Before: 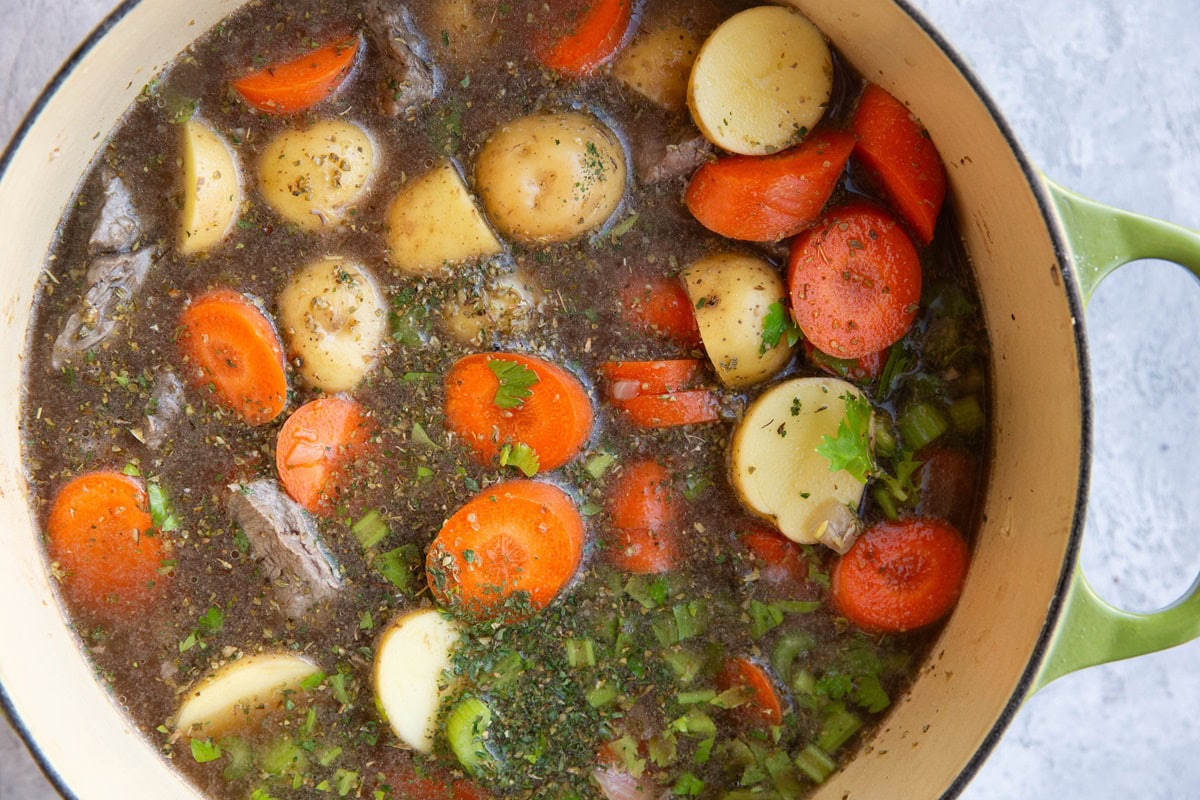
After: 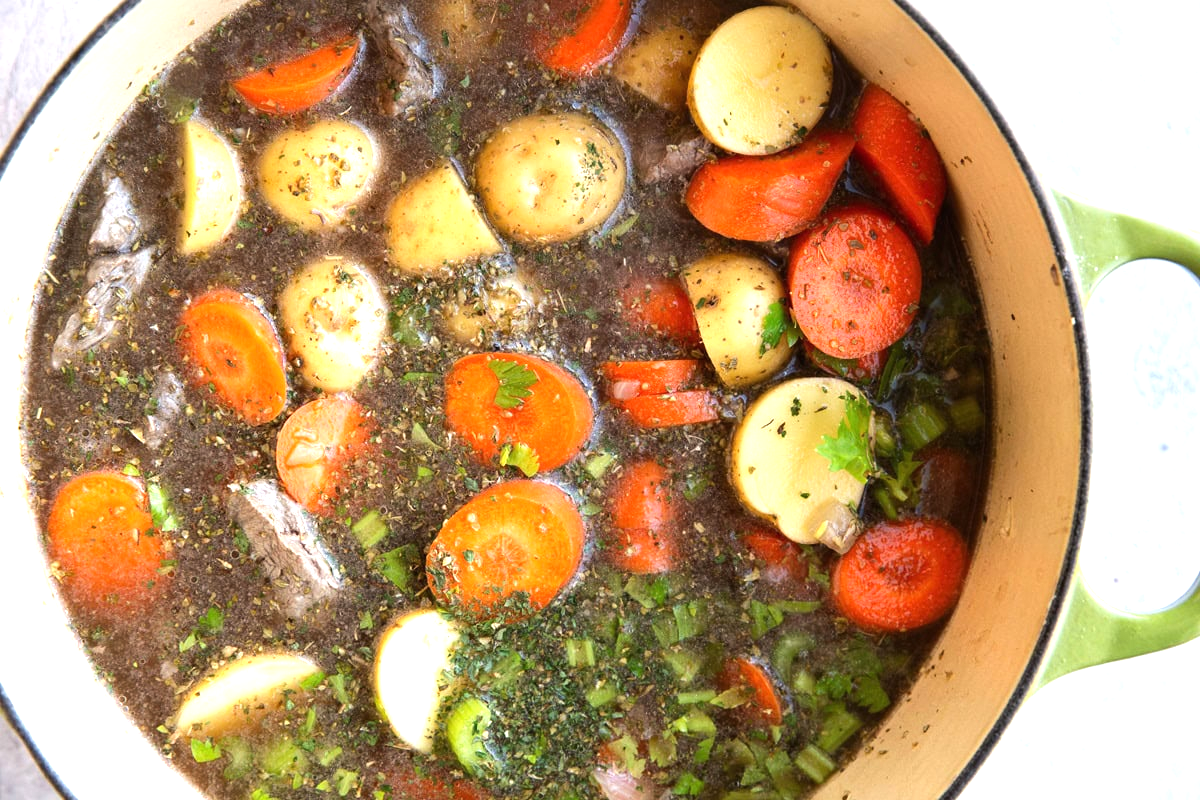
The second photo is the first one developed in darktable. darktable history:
tone equalizer: -8 EV -0.417 EV, -7 EV -0.389 EV, -6 EV -0.333 EV, -5 EV -0.222 EV, -3 EV 0.222 EV, -2 EV 0.333 EV, -1 EV 0.389 EV, +0 EV 0.417 EV, edges refinement/feathering 500, mask exposure compensation -1.57 EV, preserve details no
exposure: black level correction 0, exposure 0.5 EV, compensate highlight preservation false
